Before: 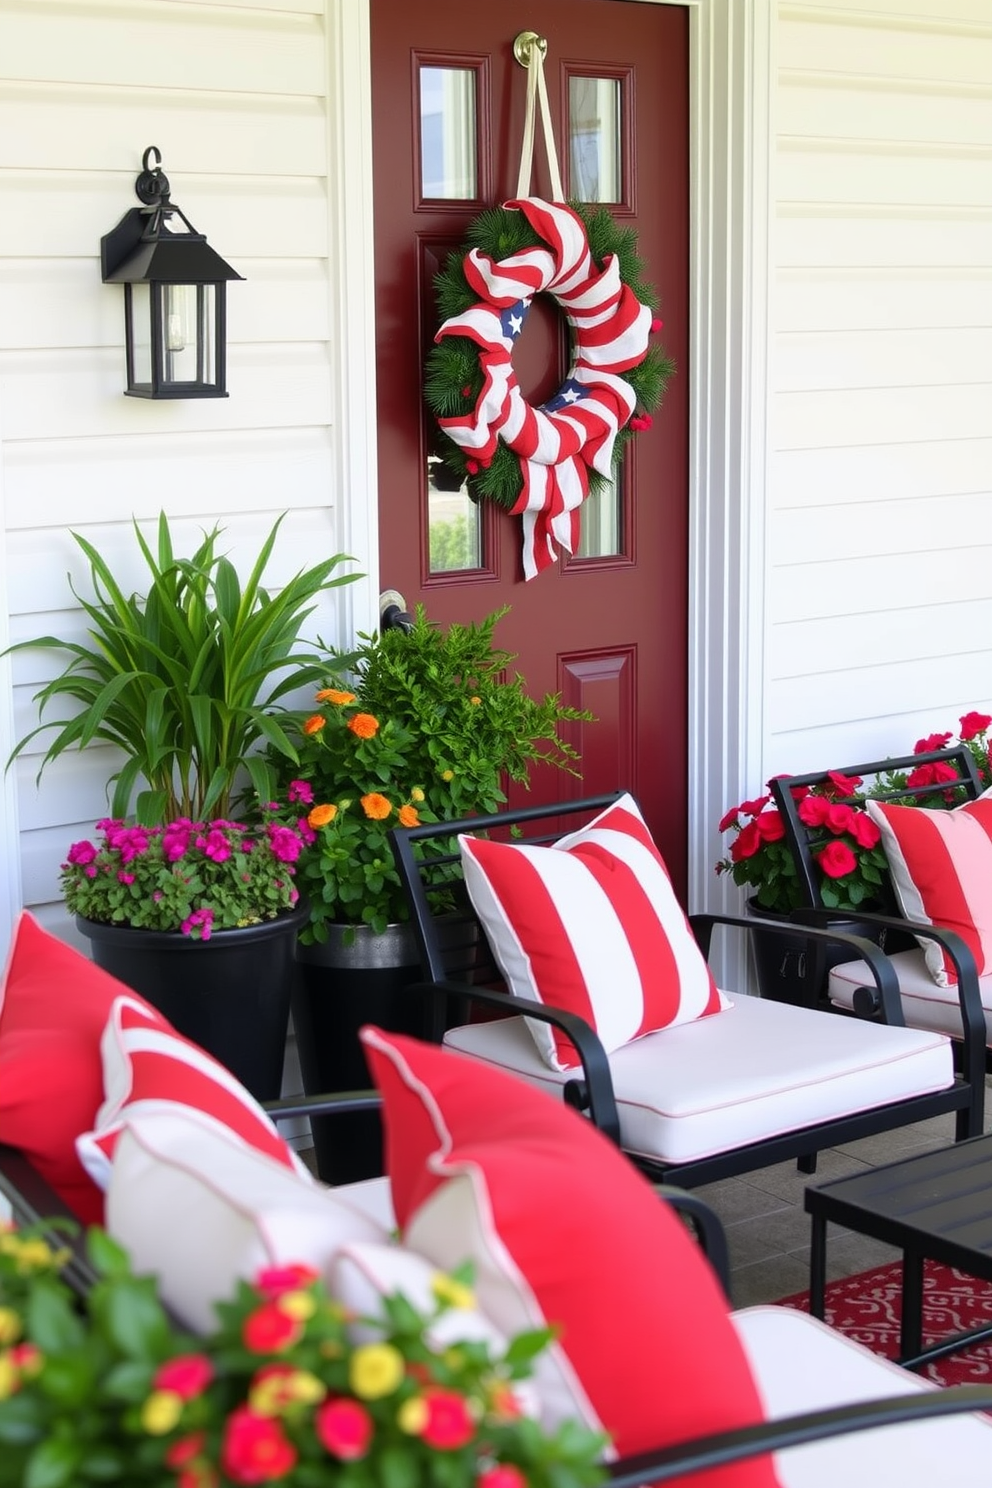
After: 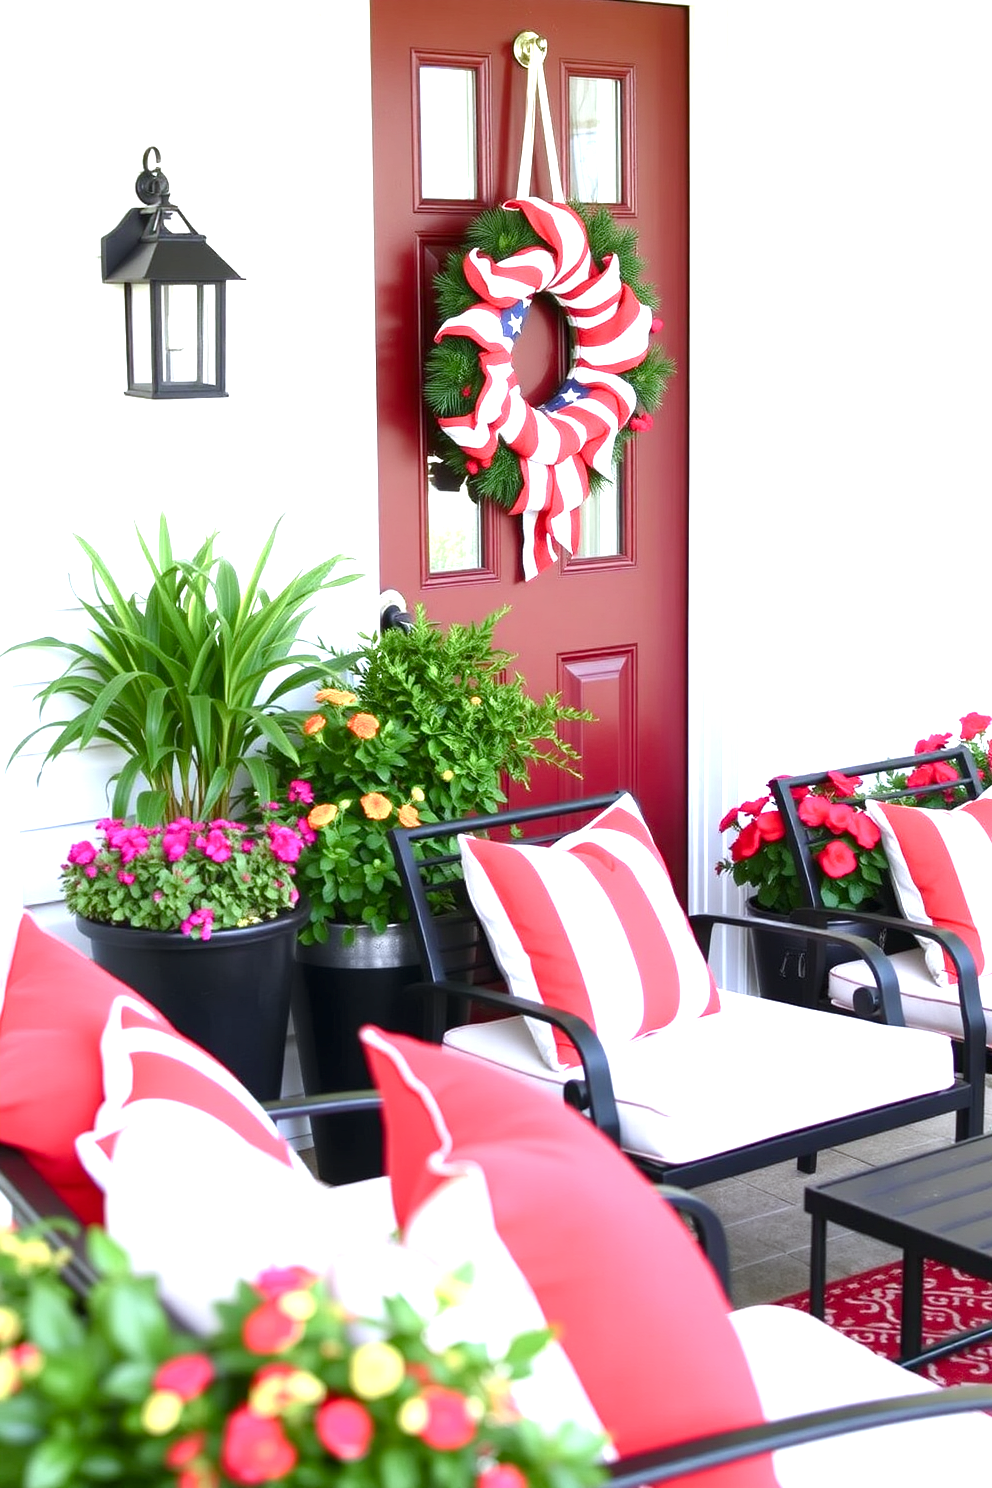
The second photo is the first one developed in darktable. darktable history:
exposure: exposure 1.205 EV, compensate exposure bias true, compensate highlight preservation false
color balance rgb: highlights gain › luminance 16.809%, highlights gain › chroma 2.872%, highlights gain › hue 258.71°, perceptual saturation grading › global saturation 0.12%, perceptual saturation grading › highlights -24.762%, perceptual saturation grading › shadows 29.901%
